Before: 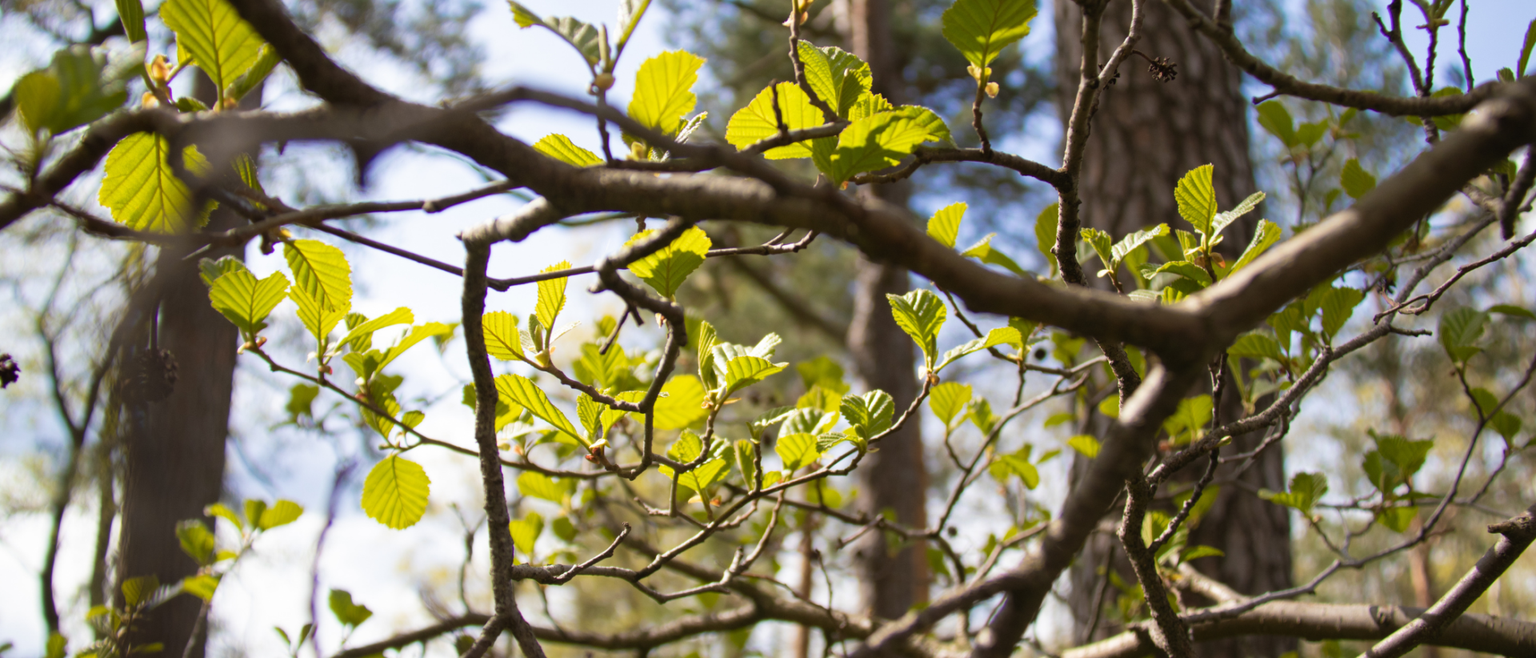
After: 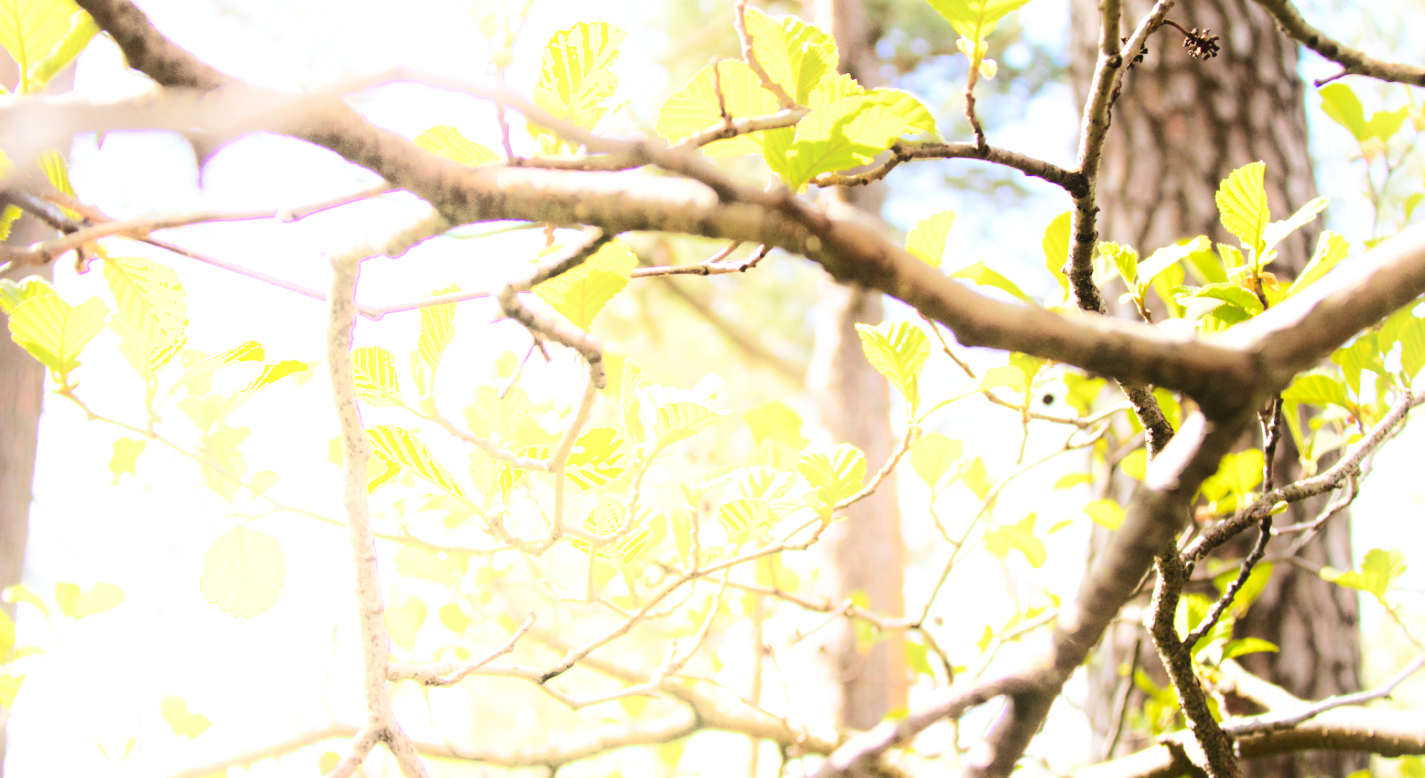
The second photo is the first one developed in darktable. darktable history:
white balance: red 0.983, blue 1.036
exposure: exposure 1.25 EV, compensate exposure bias true, compensate highlight preservation false
crop and rotate: left 13.15%, top 5.251%, right 12.609%
base curve: curves: ch0 [(0, 0) (0.007, 0.004) (0.027, 0.03) (0.046, 0.07) (0.207, 0.54) (0.442, 0.872) (0.673, 0.972) (1, 1)], preserve colors none
shadows and highlights: shadows -54.3, highlights 86.09, soften with gaussian
